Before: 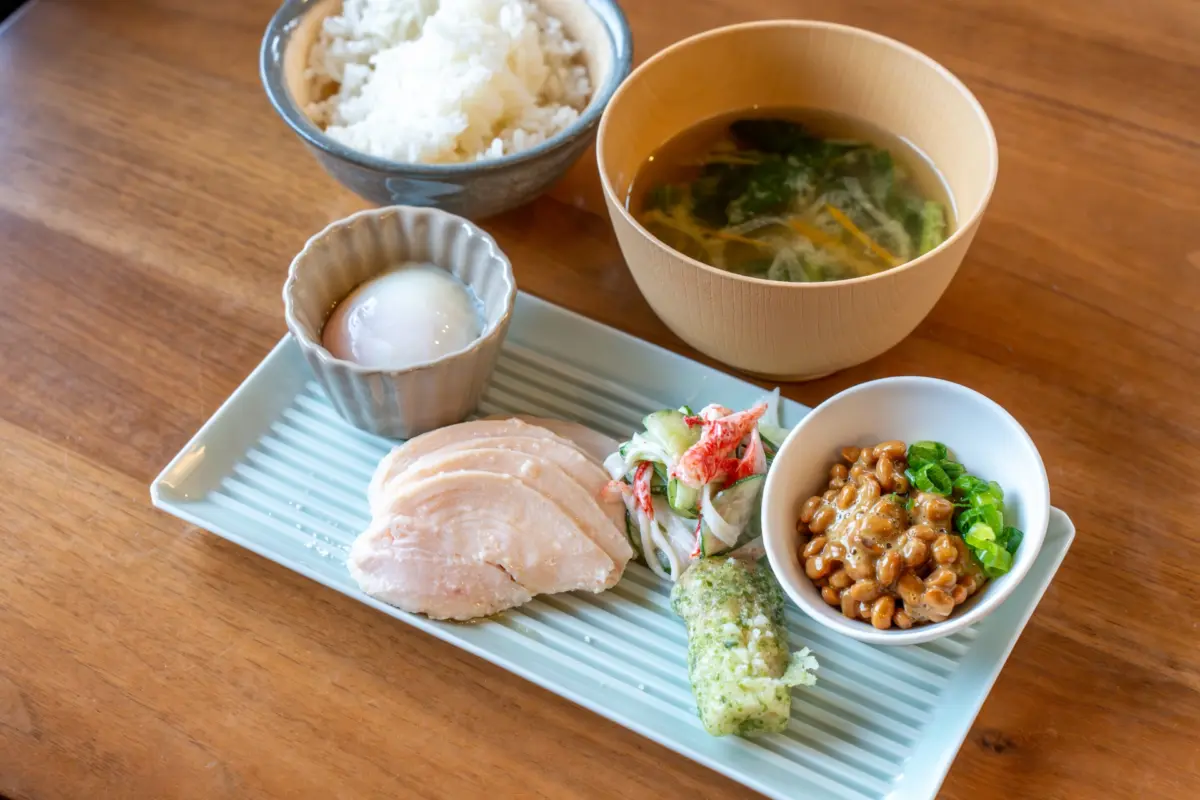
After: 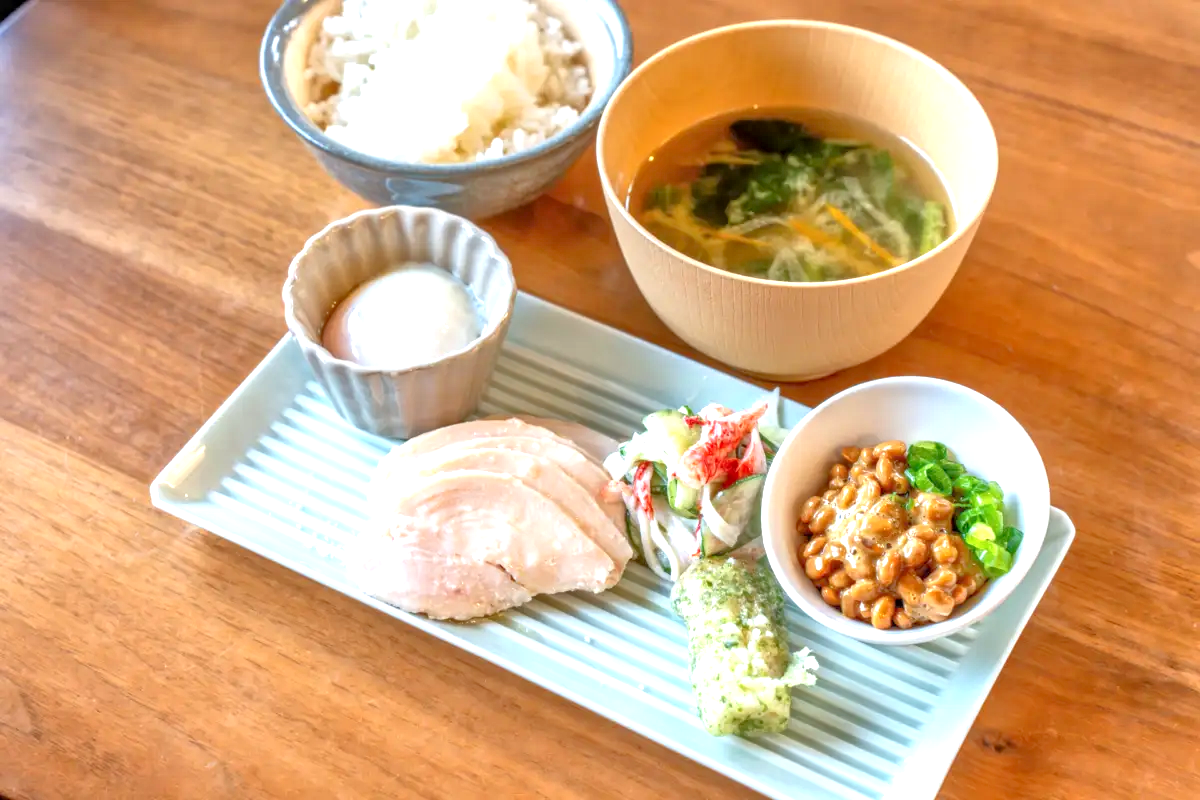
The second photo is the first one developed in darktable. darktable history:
tone equalizer: -7 EV 0.15 EV, -6 EV 0.6 EV, -5 EV 1.15 EV, -4 EV 1.33 EV, -3 EV 1.15 EV, -2 EV 0.6 EV, -1 EV 0.15 EV, mask exposure compensation -0.5 EV
local contrast: on, module defaults
exposure: black level correction 0, exposure 0.7 EV, compensate exposure bias true, compensate highlight preservation false
